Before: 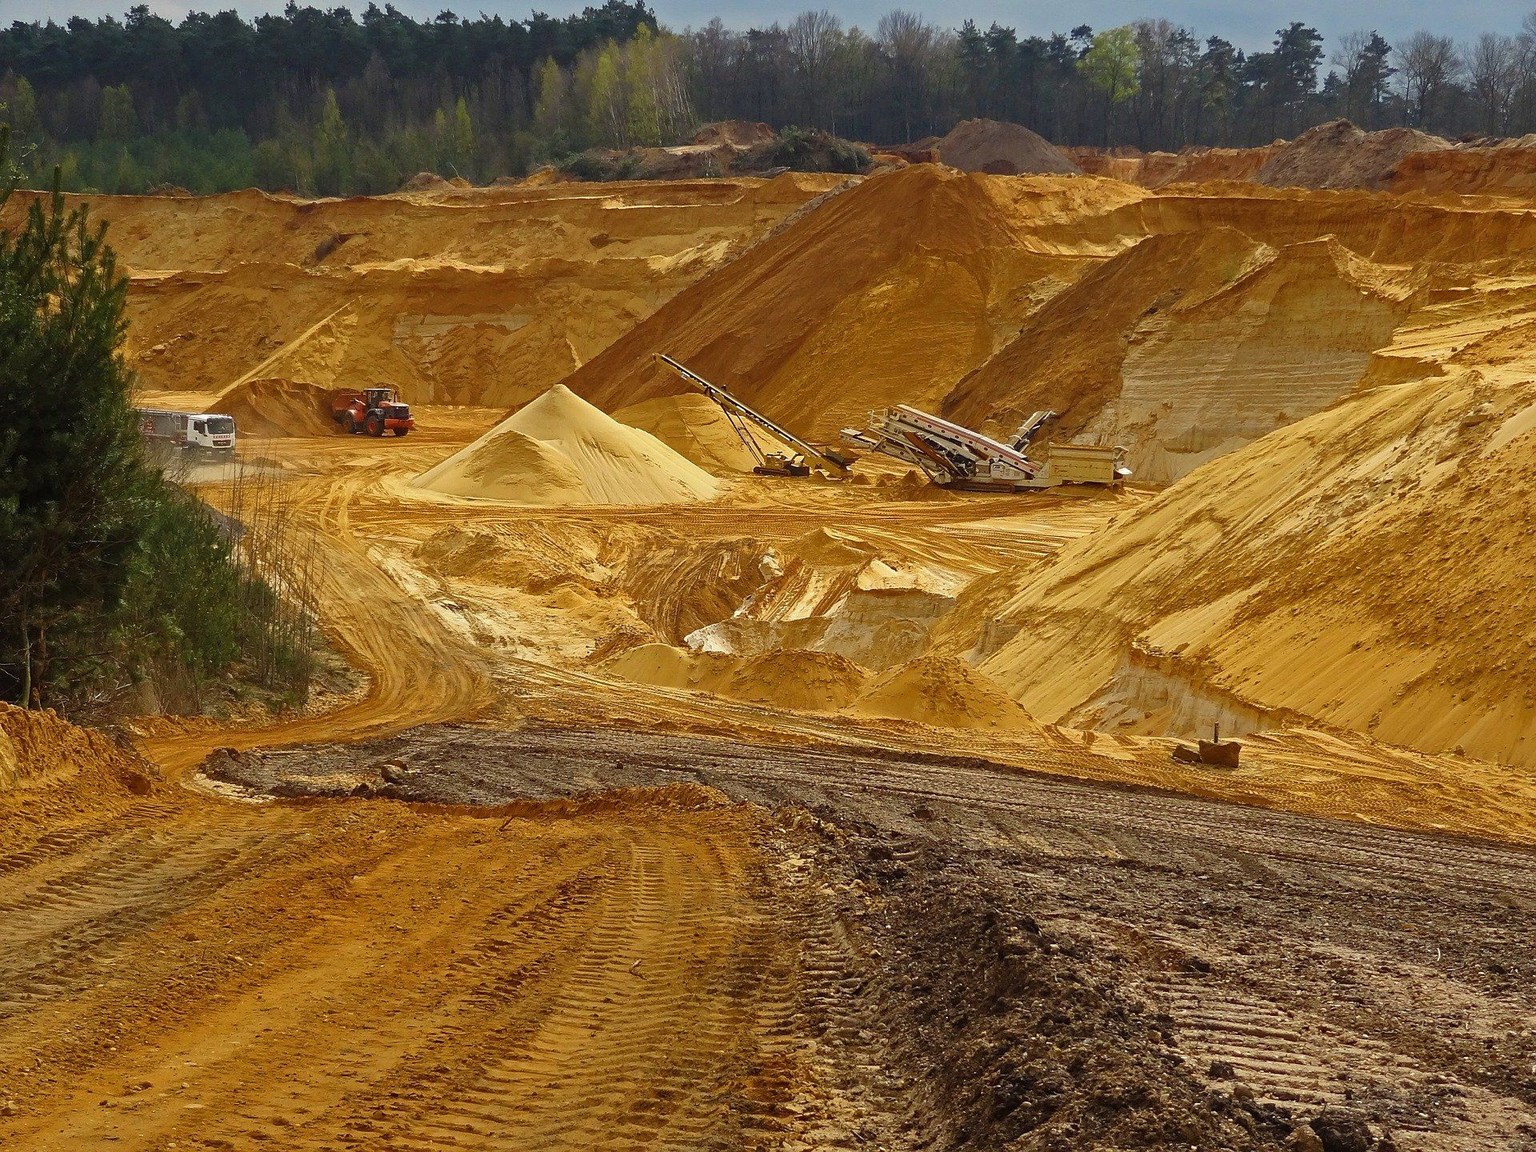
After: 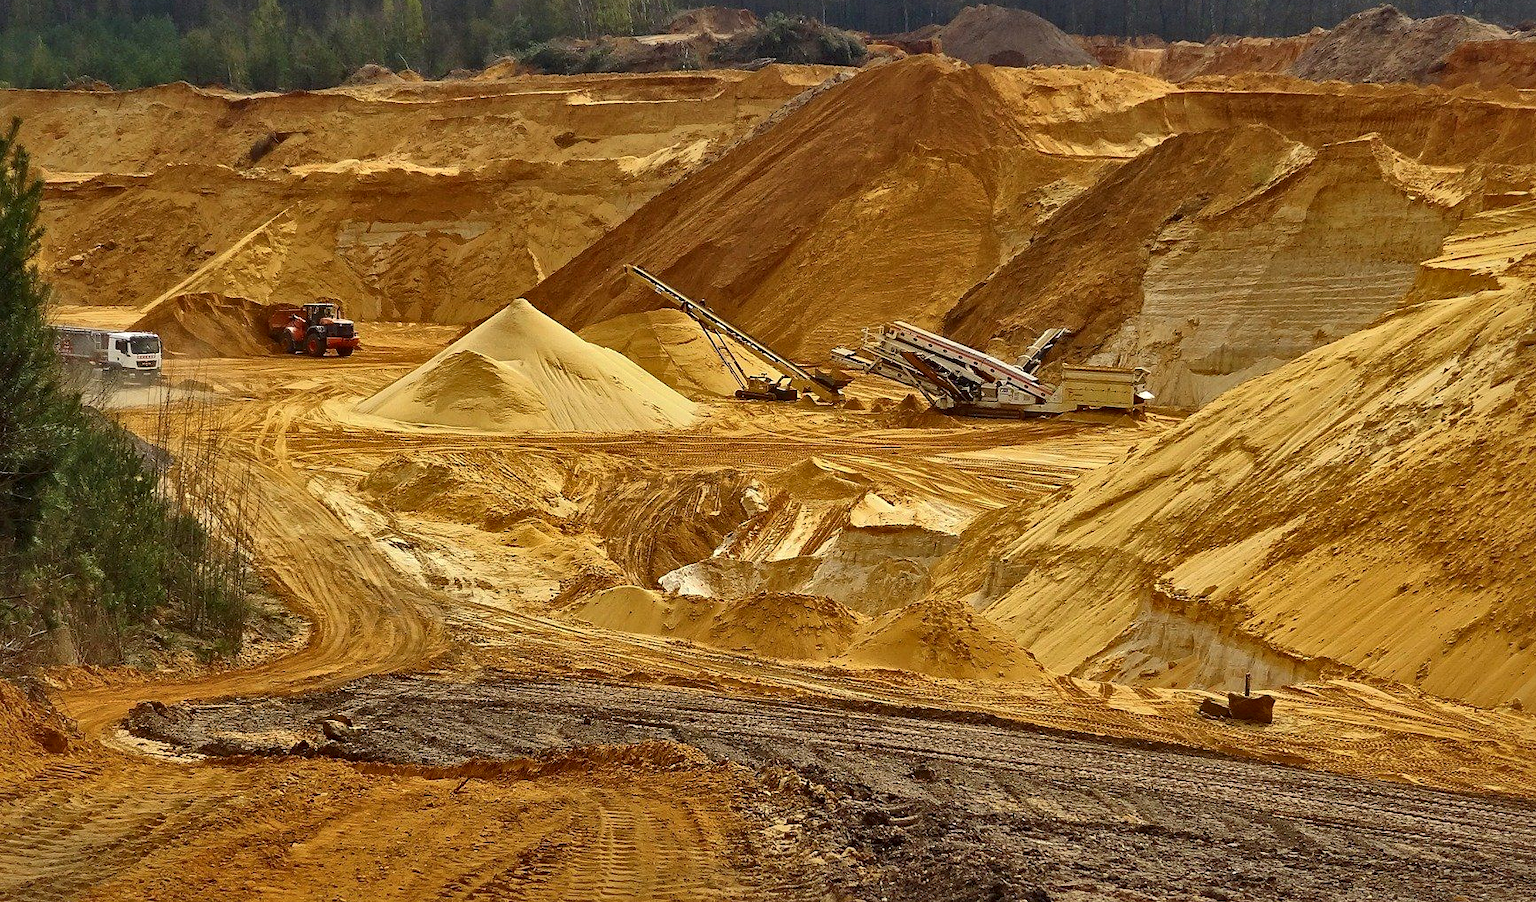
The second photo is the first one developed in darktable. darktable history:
shadows and highlights: shadows 39.33, highlights -59.83
crop: left 5.838%, top 9.984%, right 3.829%, bottom 19.21%
local contrast: mode bilateral grid, contrast 25, coarseness 60, detail 152%, midtone range 0.2
